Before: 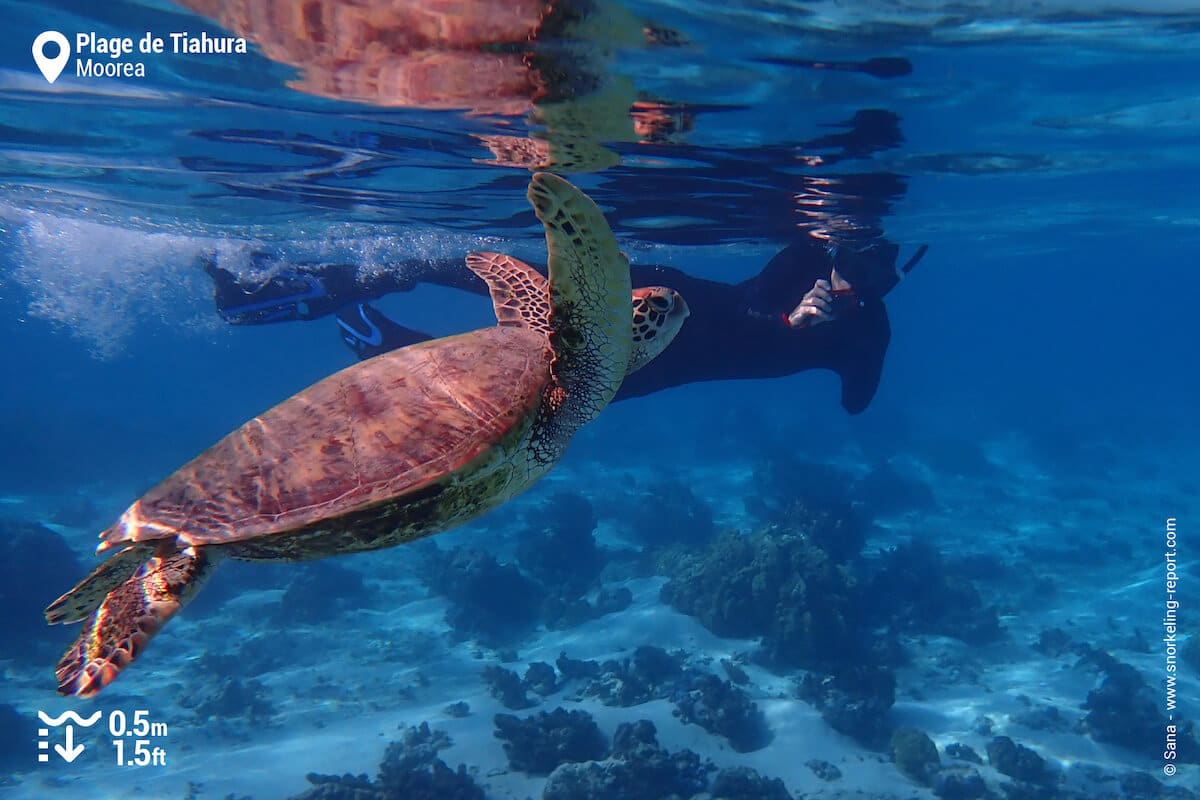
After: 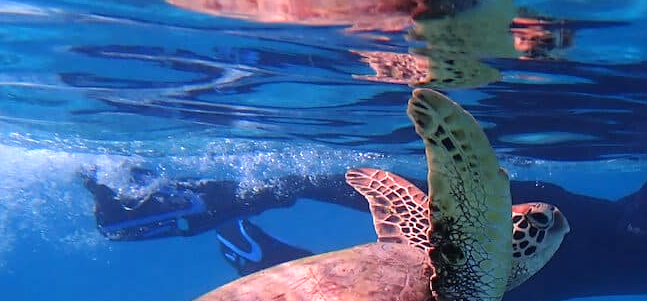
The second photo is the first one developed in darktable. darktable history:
crop: left 10.03%, top 10.613%, right 36.039%, bottom 51.753%
tone equalizer: -8 EV -1.1 EV, -7 EV -1.04 EV, -6 EV -0.905 EV, -5 EV -0.541 EV, -3 EV 0.592 EV, -2 EV 0.868 EV, -1 EV 0.995 EV, +0 EV 1.06 EV
